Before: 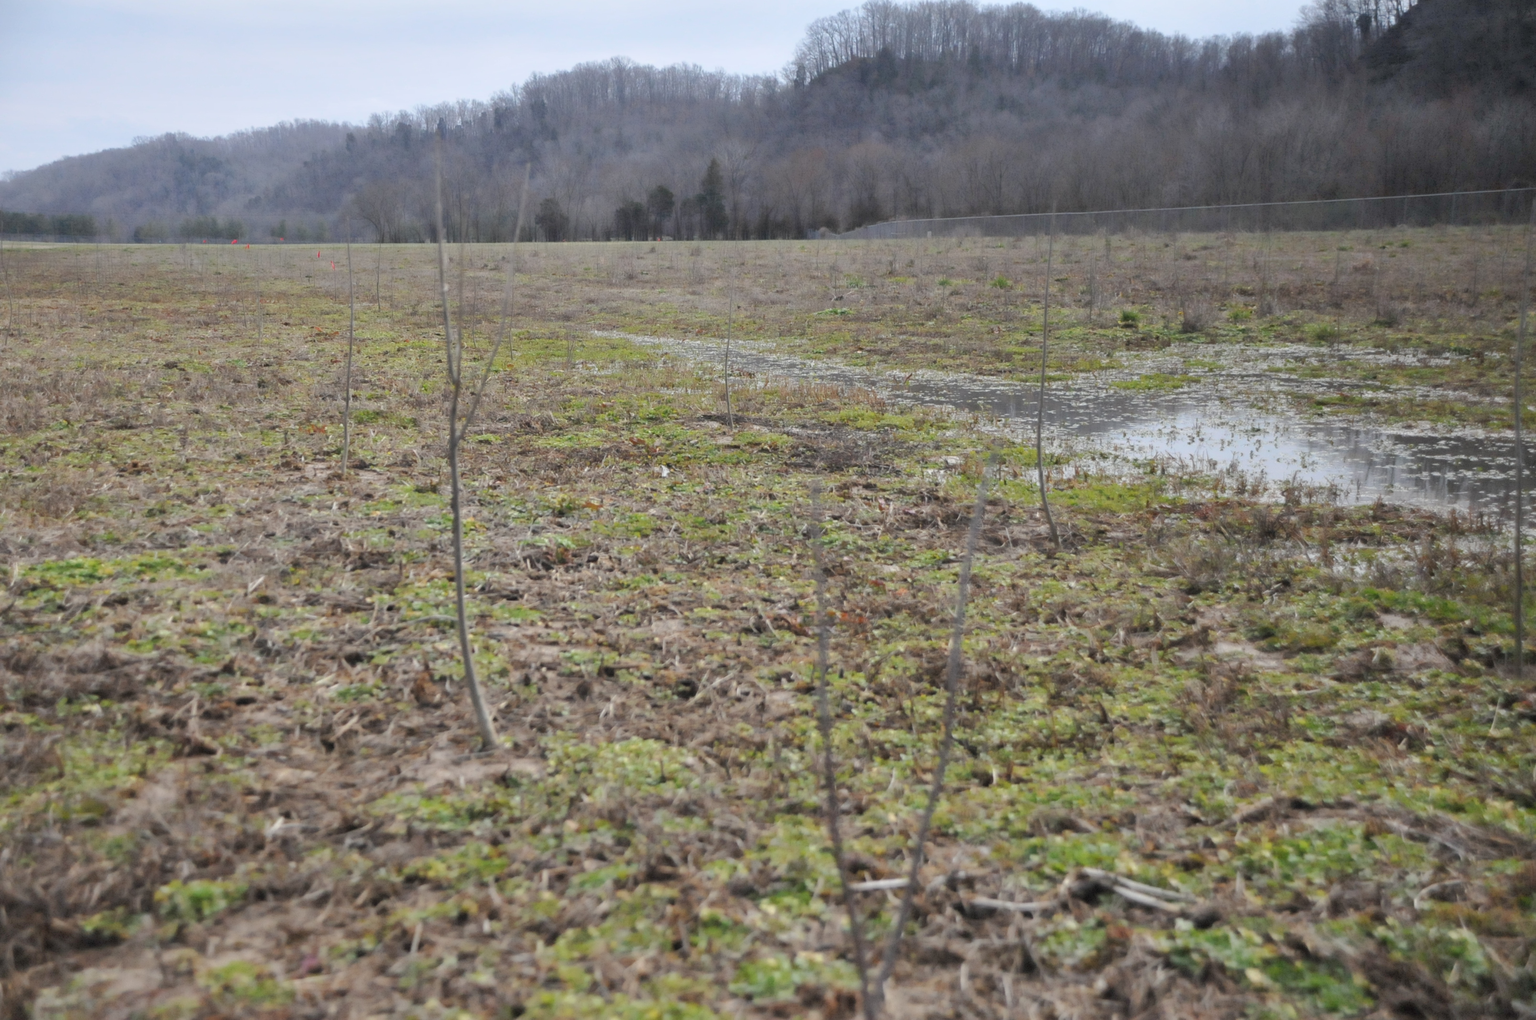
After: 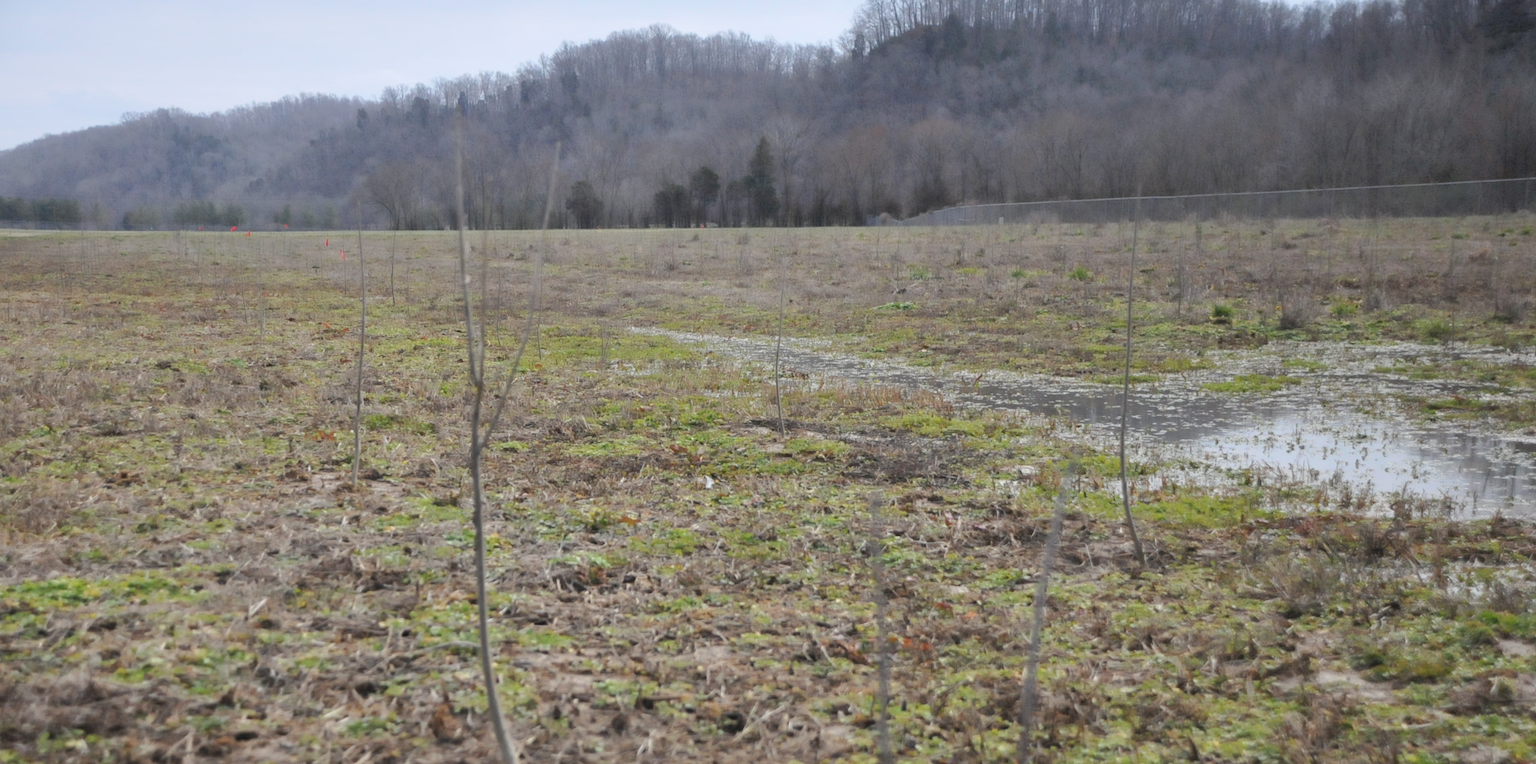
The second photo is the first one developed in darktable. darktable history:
base curve: curves: ch0 [(0, 0) (0.297, 0.298) (1, 1)], preserve colors none
crop: left 1.509%, top 3.452%, right 7.696%, bottom 28.452%
